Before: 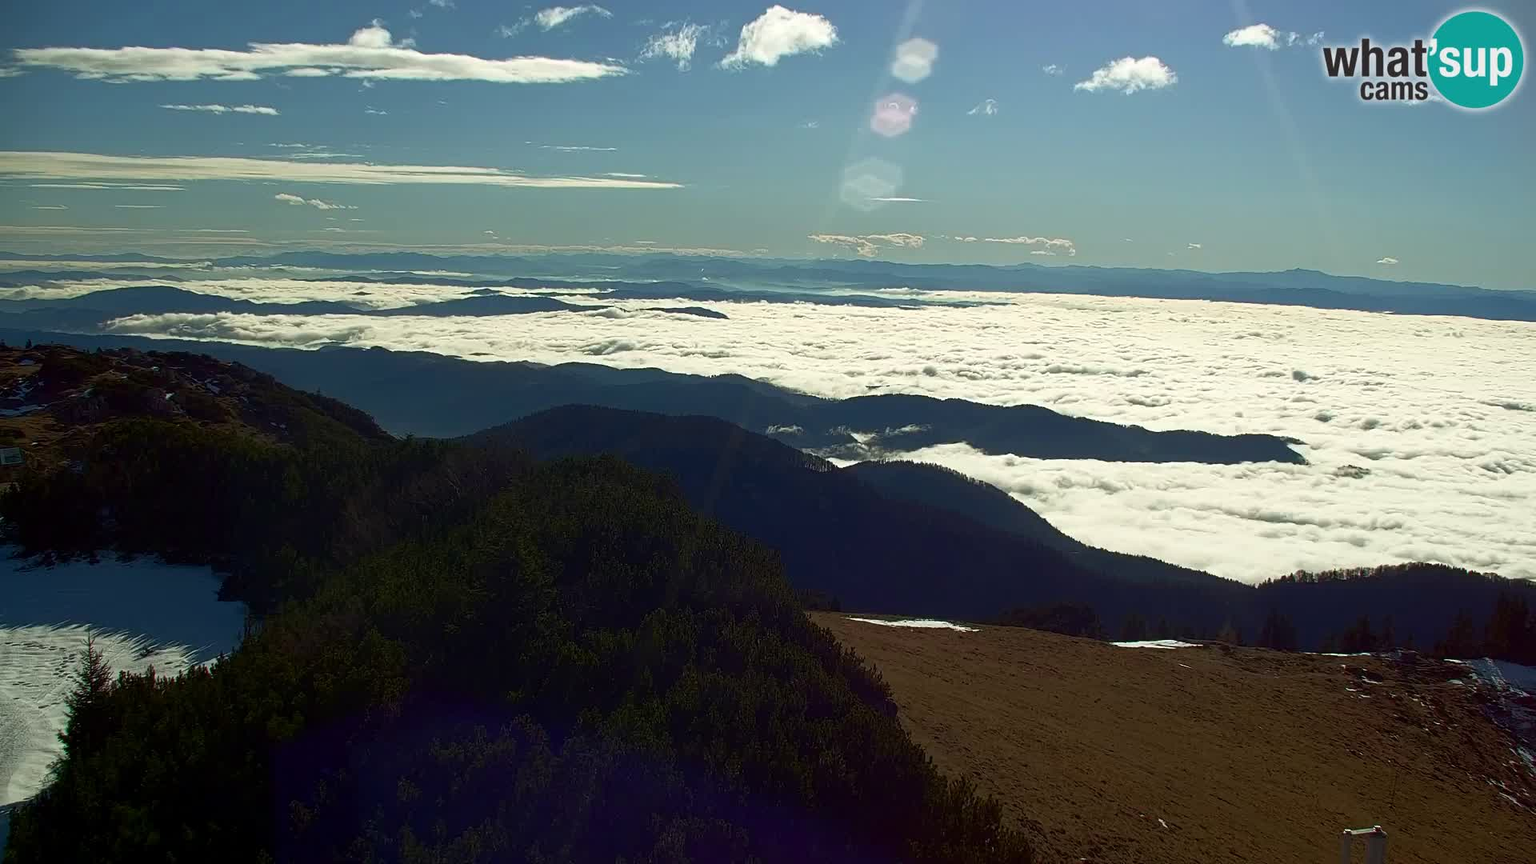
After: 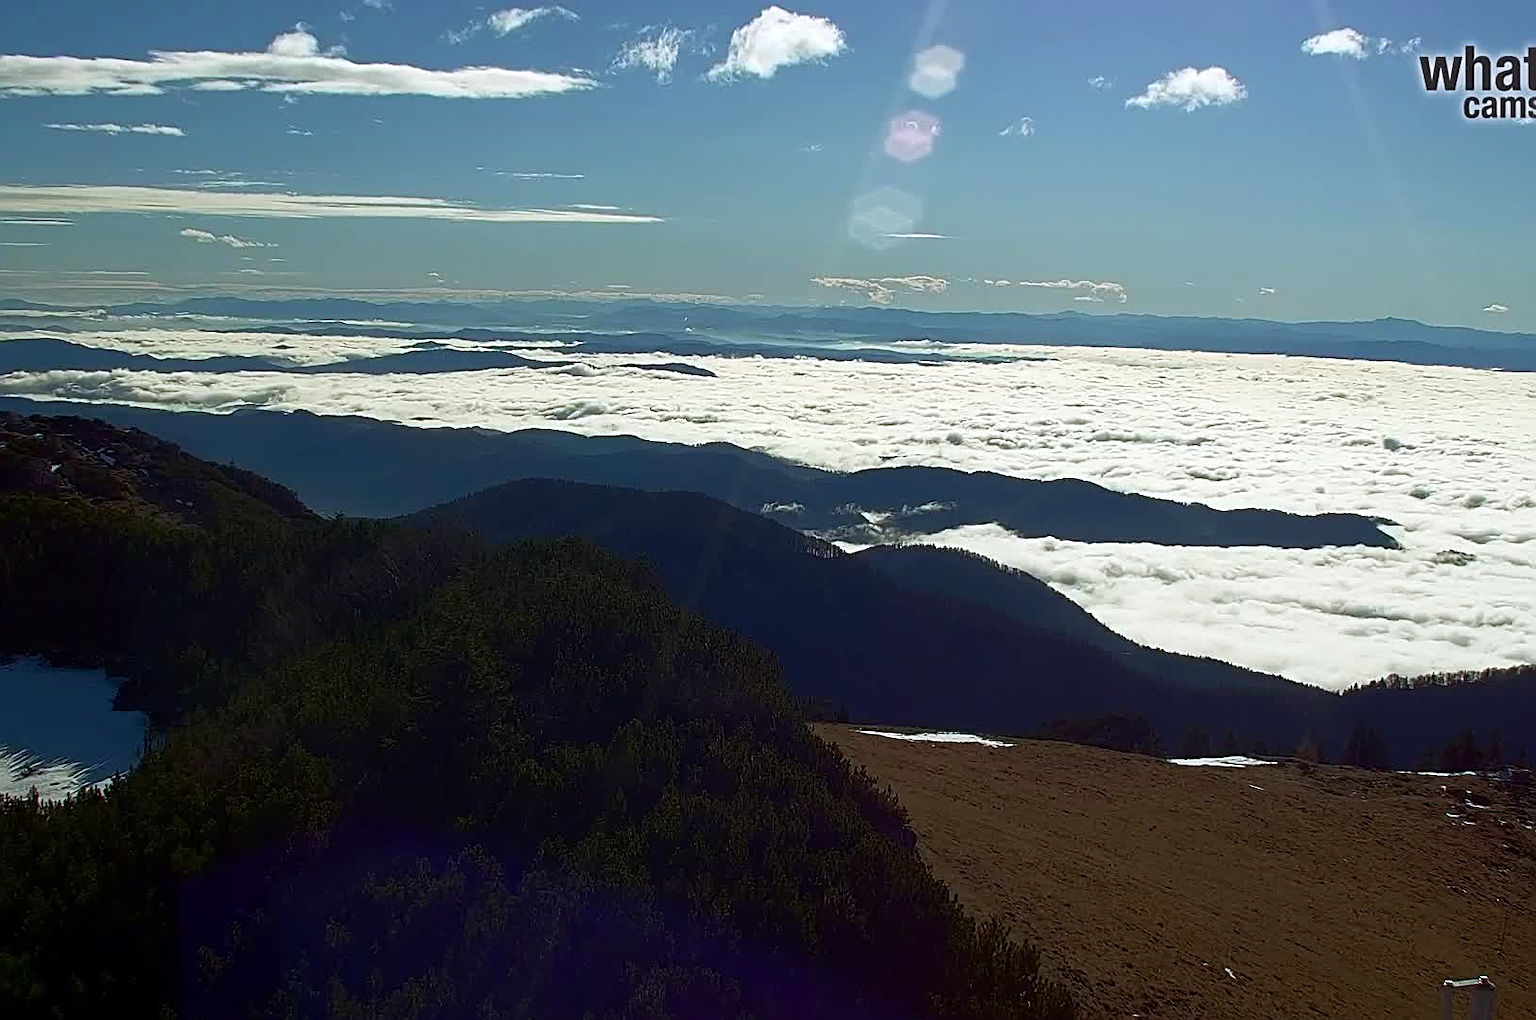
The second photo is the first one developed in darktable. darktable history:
sharpen: on, module defaults
crop: left 7.983%, right 7.43%
color calibration: illuminant as shot in camera, x 0.358, y 0.373, temperature 4628.91 K
